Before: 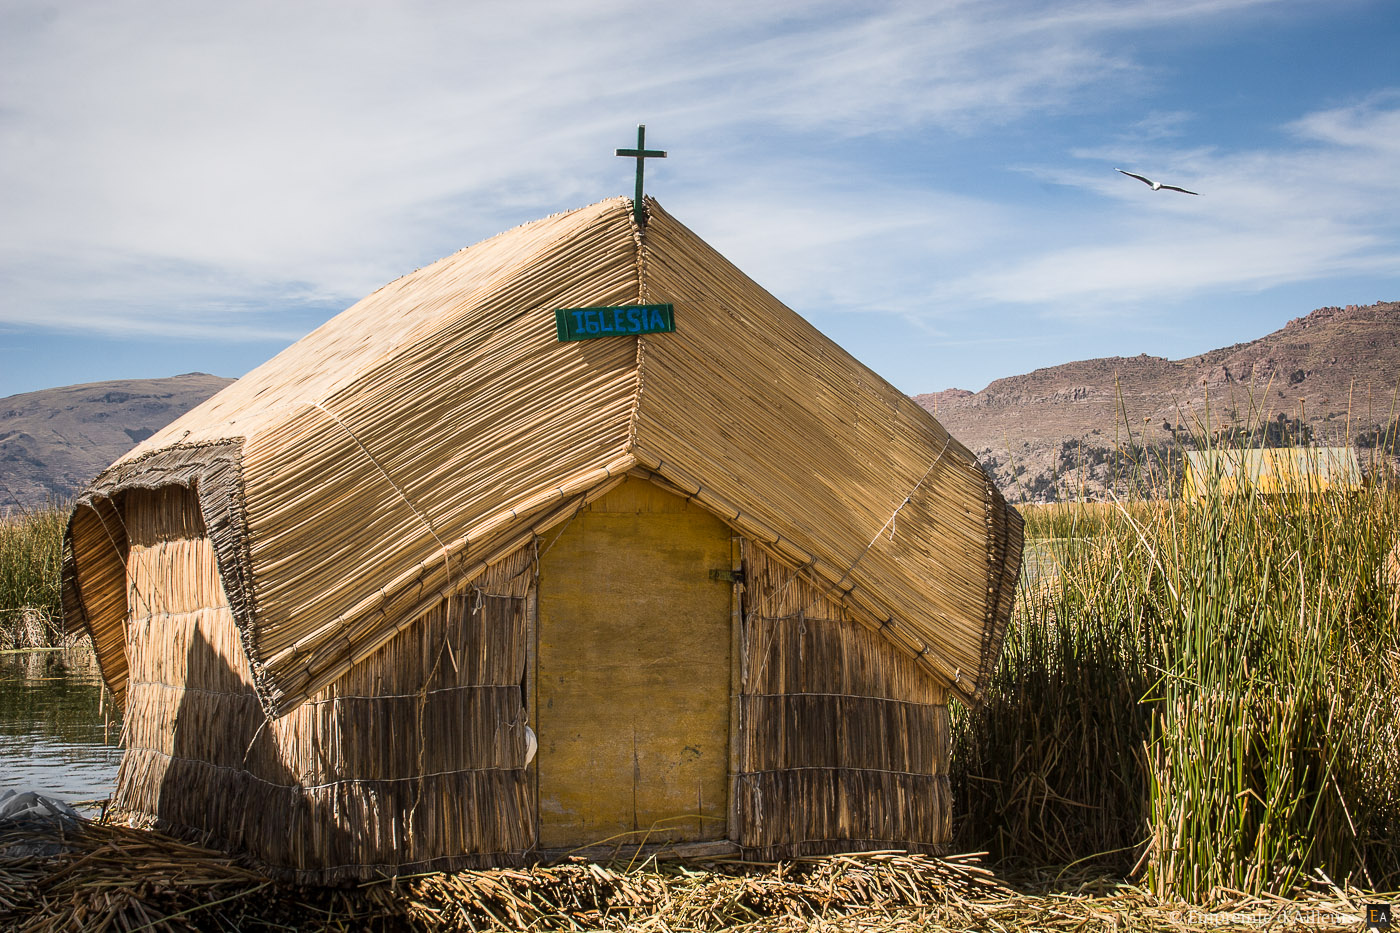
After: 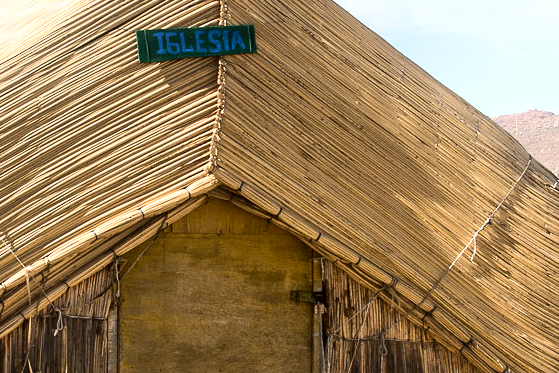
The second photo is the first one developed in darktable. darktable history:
tone equalizer: -8 EV -0.417 EV, -7 EV -0.389 EV, -6 EV -0.333 EV, -5 EV -0.222 EV, -3 EV 0.222 EV, -2 EV 0.333 EV, -1 EV 0.389 EV, +0 EV 0.417 EV, edges refinement/feathering 500, mask exposure compensation -1.57 EV, preserve details no
local contrast: mode bilateral grid, contrast 20, coarseness 50, detail 144%, midtone range 0.2
shadows and highlights: shadows -21.3, highlights 100, soften with gaussian
crop: left 30%, top 30%, right 30%, bottom 30%
